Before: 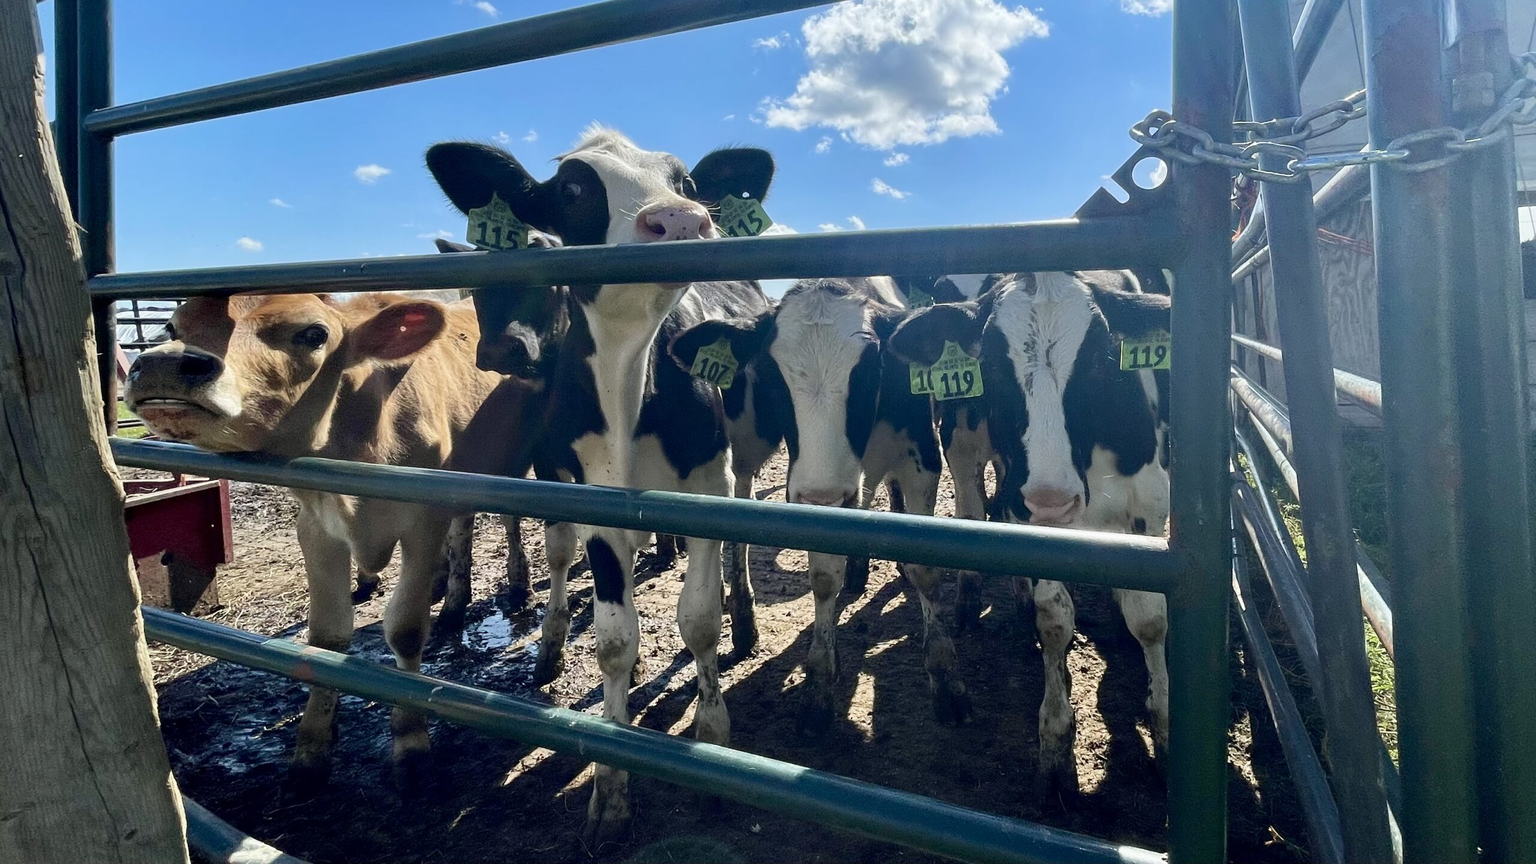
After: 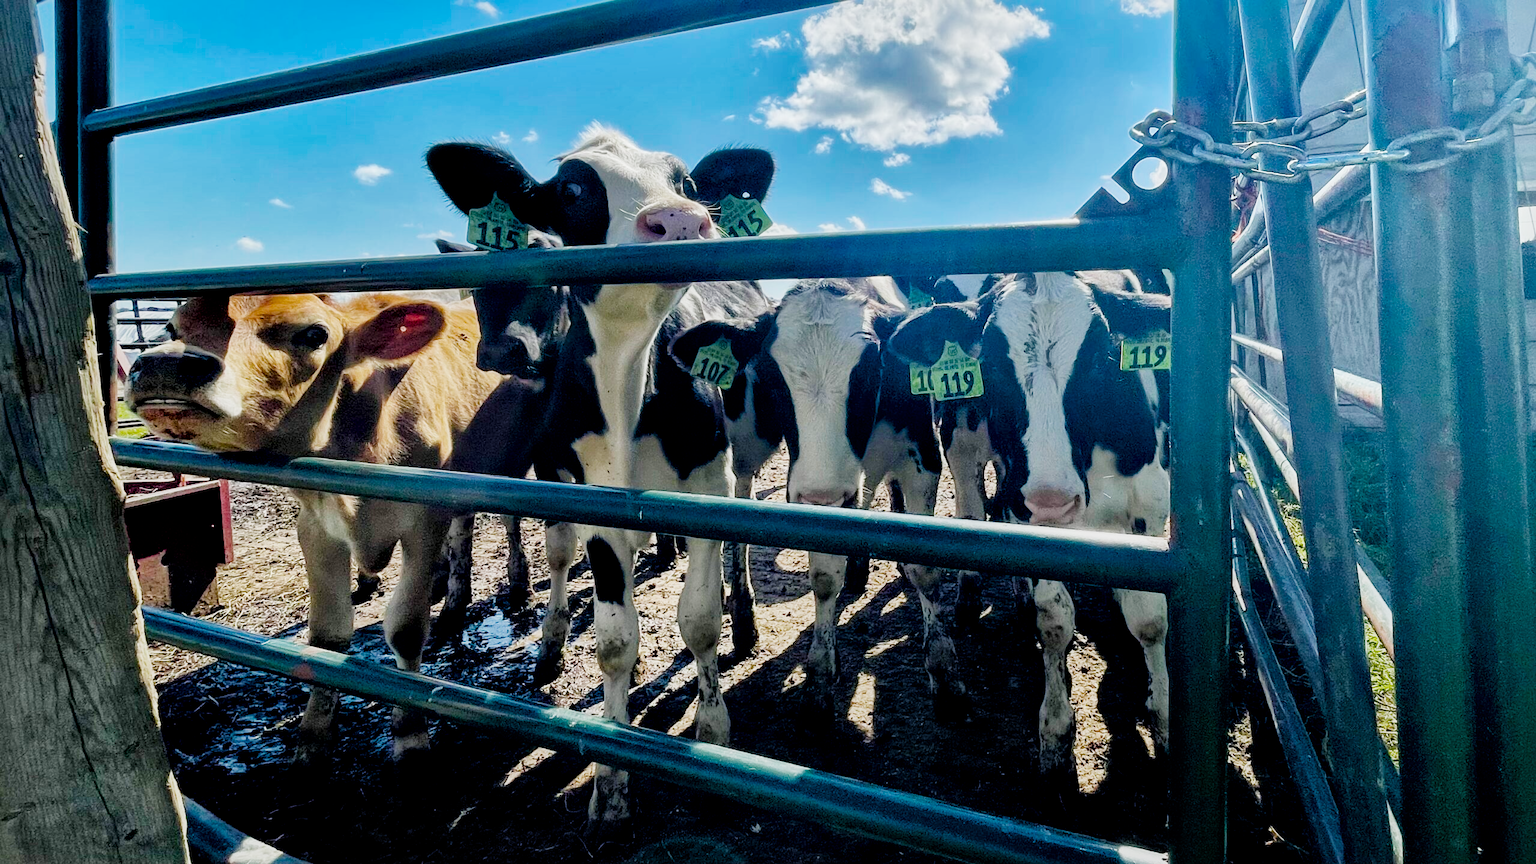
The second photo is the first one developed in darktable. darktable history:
color balance rgb: shadows lift › chroma 1.788%, shadows lift › hue 262.87°, perceptual saturation grading › global saturation 39.745%, global vibrance 20%
filmic rgb: black relative exposure -7.65 EV, white relative exposure 4.56 EV, hardness 3.61, add noise in highlights 0.002, preserve chrominance no, color science v3 (2019), use custom middle-gray values true, contrast in highlights soft
local contrast: mode bilateral grid, contrast 20, coarseness 49, detail 178%, midtone range 0.2
tone equalizer: -8 EV -0.423 EV, -7 EV -0.383 EV, -6 EV -0.312 EV, -5 EV -0.251 EV, -3 EV 0.198 EV, -2 EV 0.348 EV, -1 EV 0.387 EV, +0 EV 0.428 EV
